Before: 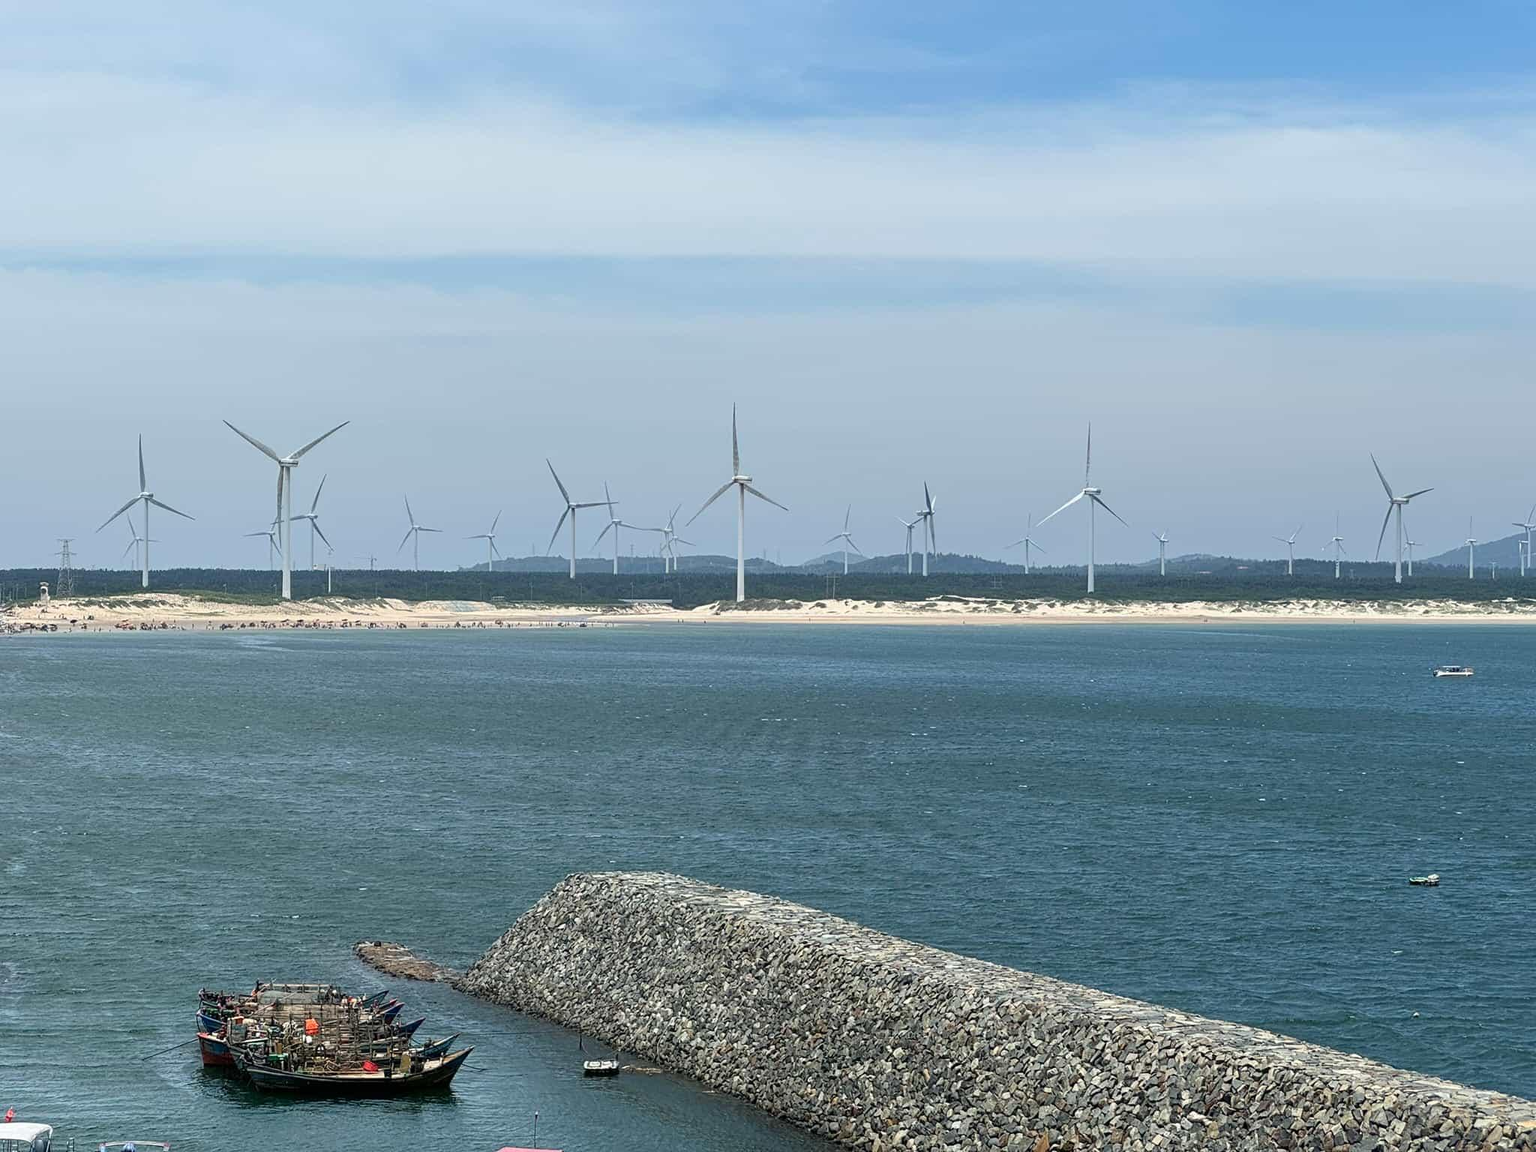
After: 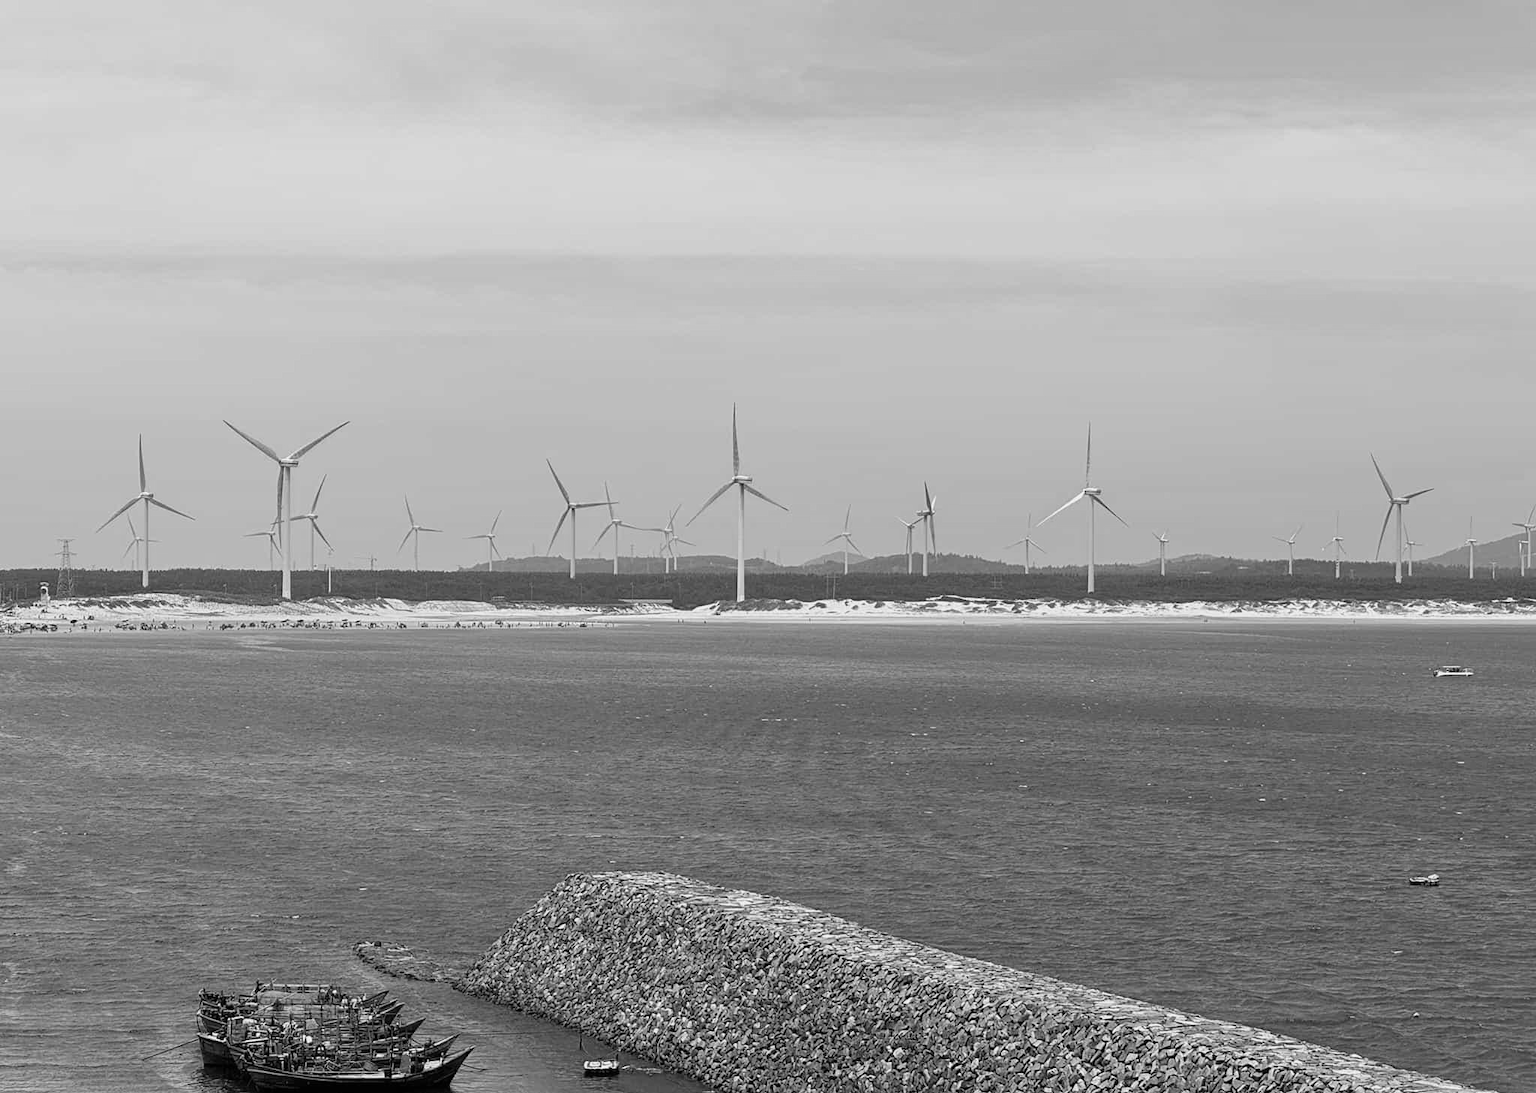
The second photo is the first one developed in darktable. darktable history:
color calibration: output gray [0.25, 0.35, 0.4, 0], illuminant Planckian (black body), x 0.353, y 0.352, temperature 4831.04 K, gamut compression 1.69
crop and rotate: top 0.008%, bottom 5.032%
